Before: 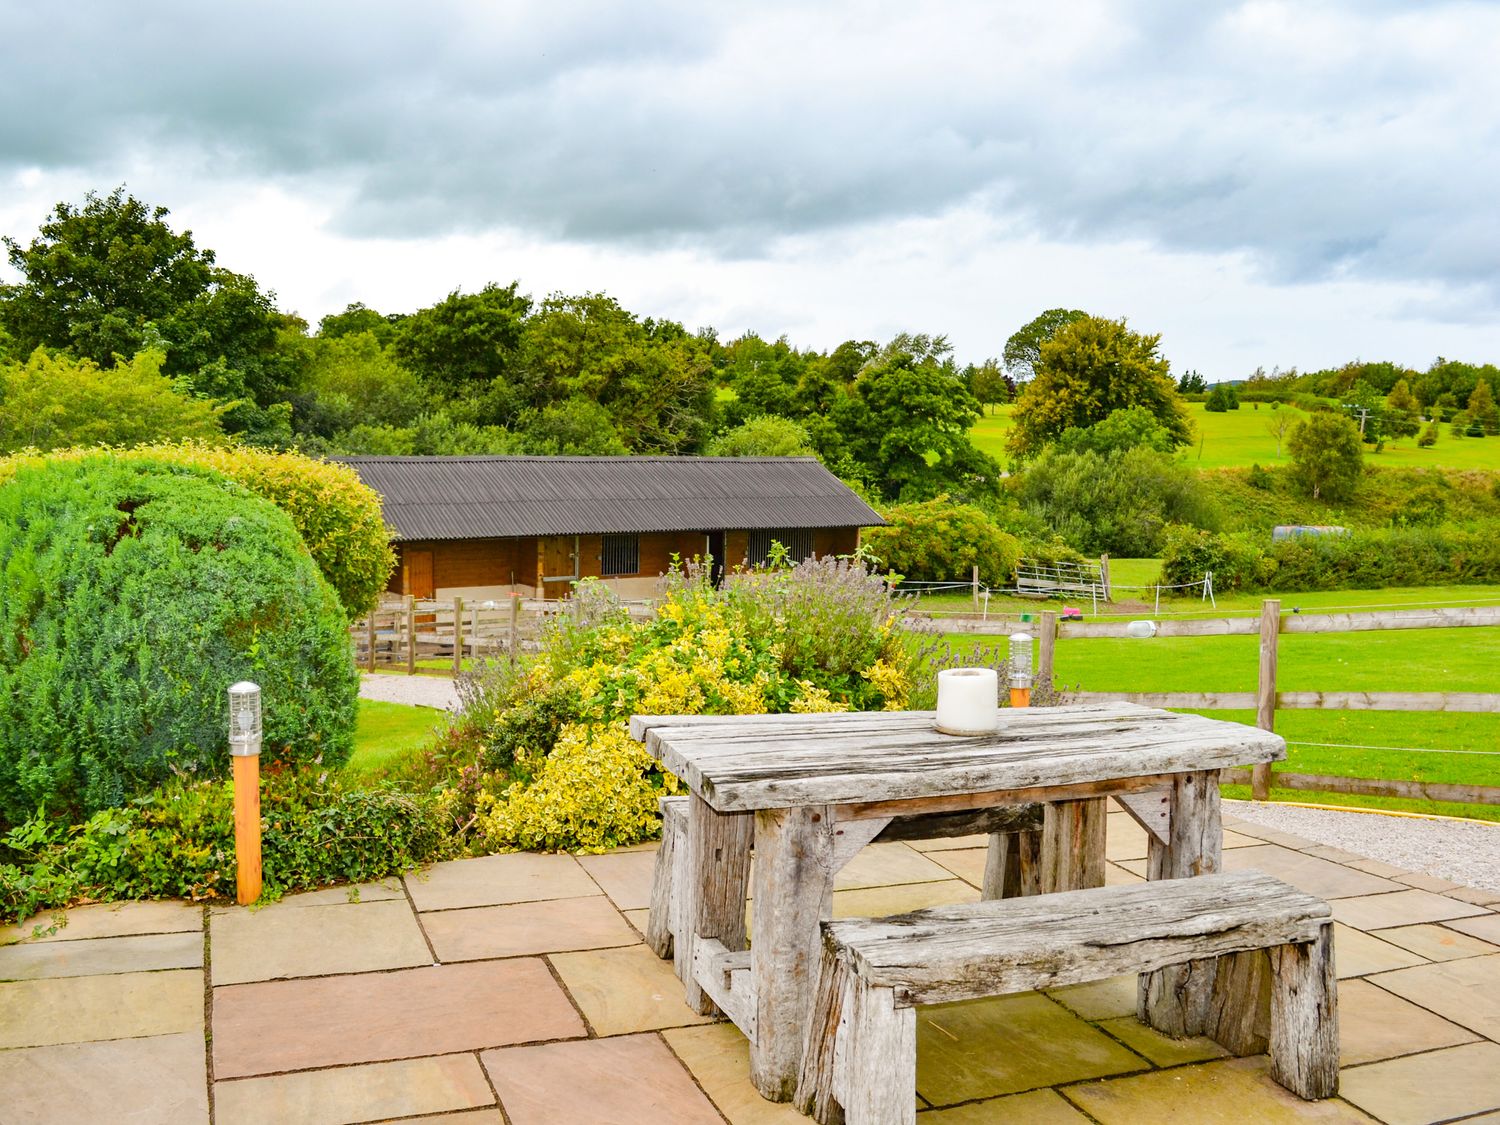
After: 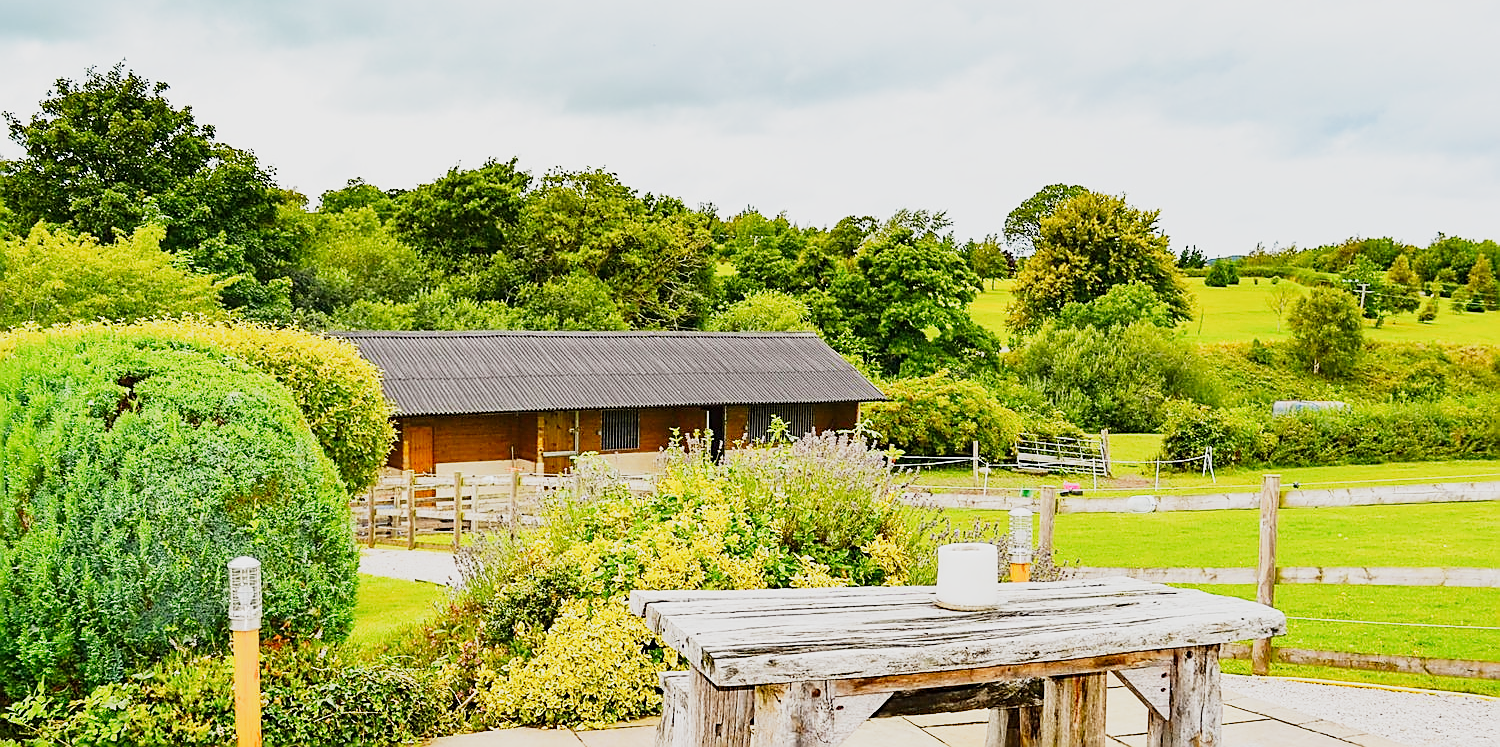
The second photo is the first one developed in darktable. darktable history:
crop: top 11.145%, bottom 22.42%
base curve: curves: ch0 [(0, 0) (0.579, 0.807) (1, 1)], preserve colors none
sharpen: radius 1.377, amount 1.244, threshold 0.602
tone curve: curves: ch0 [(0, 0) (0.091, 0.066) (0.184, 0.16) (0.491, 0.519) (0.748, 0.765) (1, 0.919)]; ch1 [(0, 0) (0.179, 0.173) (0.322, 0.32) (0.424, 0.424) (0.502, 0.504) (0.56, 0.575) (0.631, 0.675) (0.777, 0.806) (1, 1)]; ch2 [(0, 0) (0.434, 0.447) (0.497, 0.498) (0.539, 0.566) (0.676, 0.691) (1, 1)], preserve colors none
